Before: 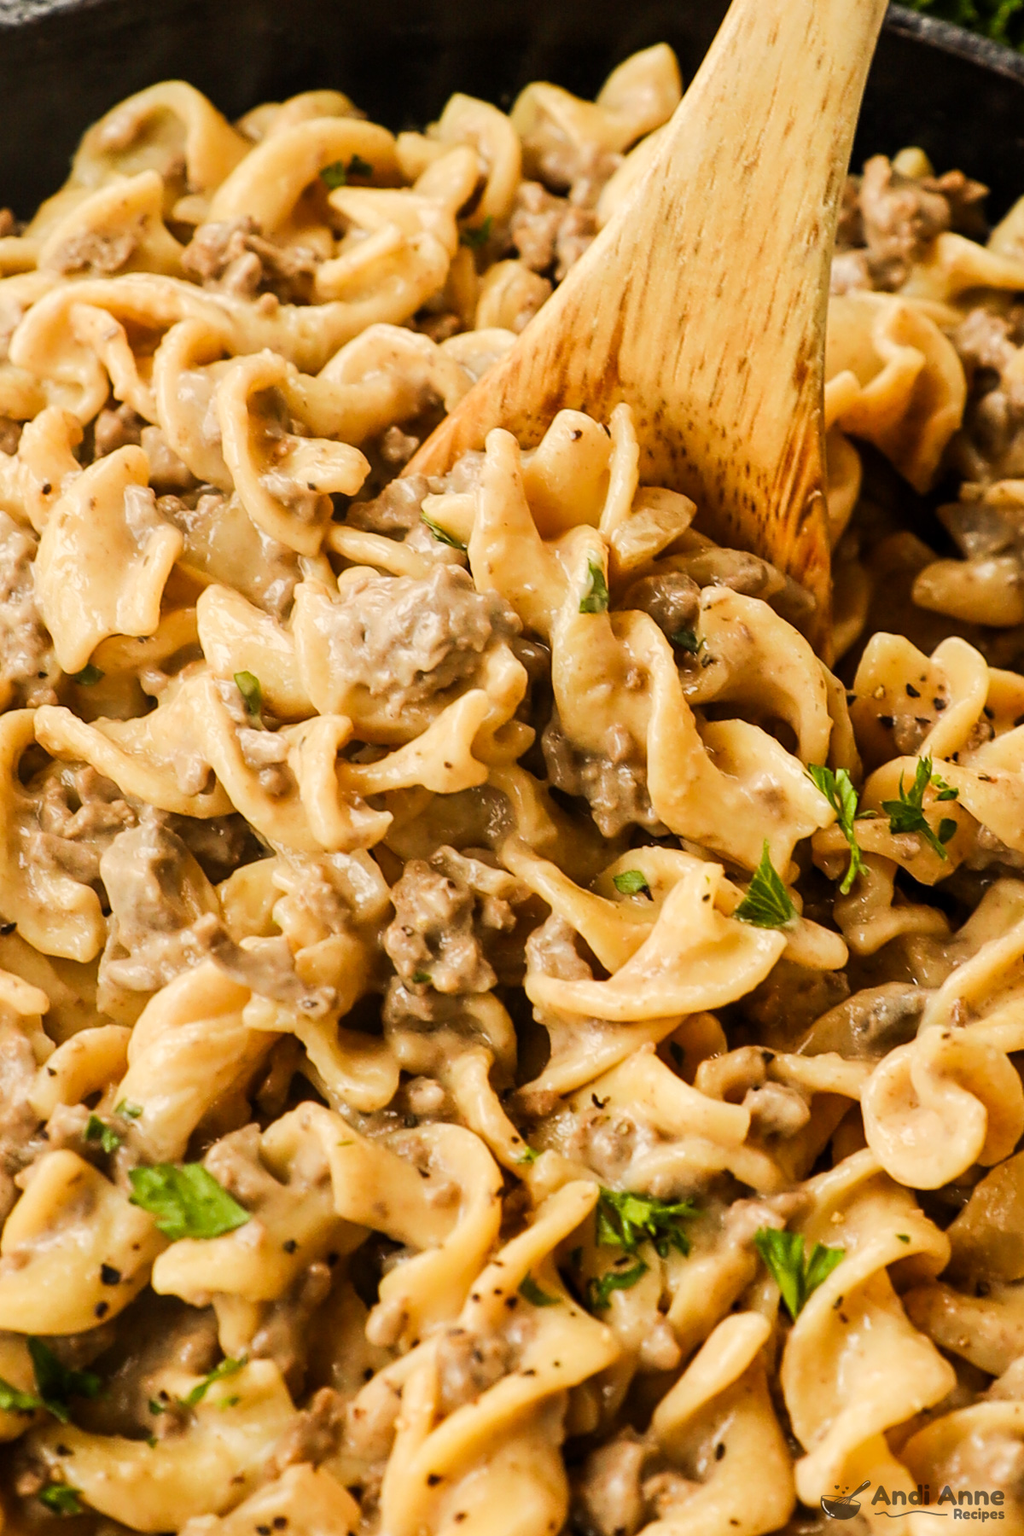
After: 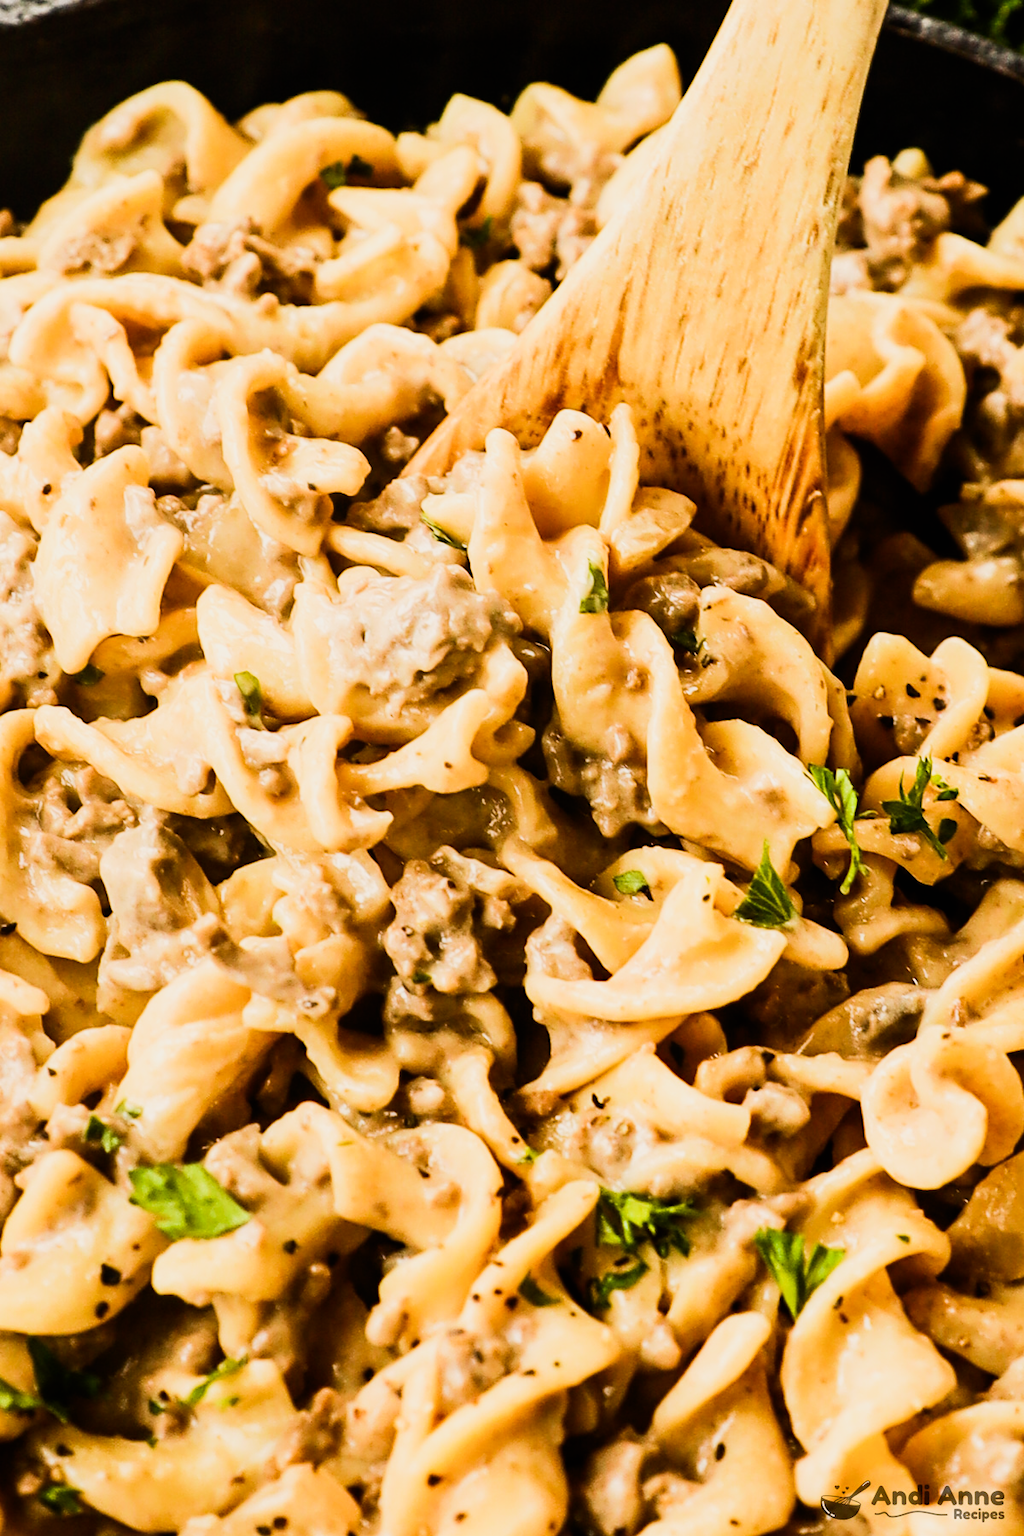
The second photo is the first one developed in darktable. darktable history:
contrast brightness saturation: contrast 0.24, brightness 0.09
sigmoid: on, module defaults
